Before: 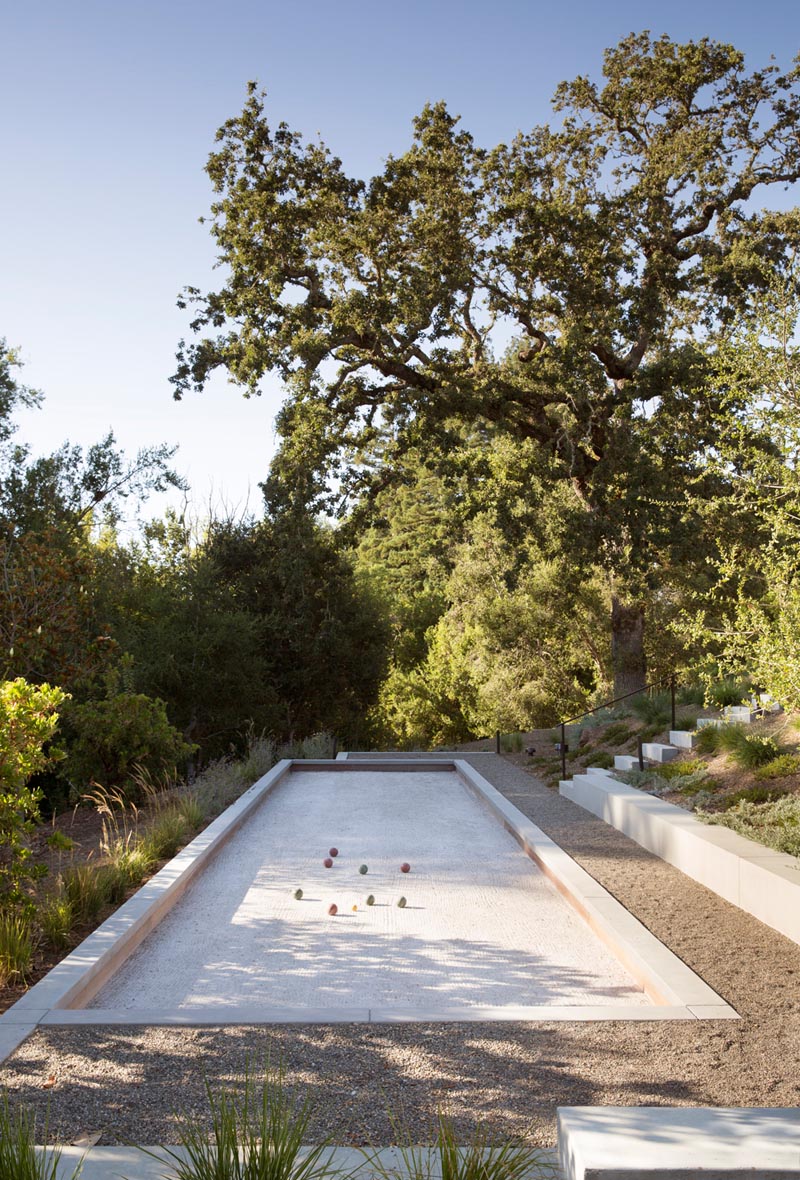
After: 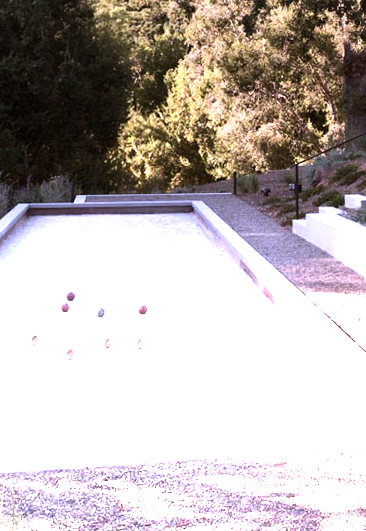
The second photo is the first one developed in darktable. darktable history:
graduated density: density -3.9 EV
rotate and perspective: rotation 0.679°, lens shift (horizontal) 0.136, crop left 0.009, crop right 0.991, crop top 0.078, crop bottom 0.95
color correction: highlights a* 15.03, highlights b* -25.07
tone equalizer: -8 EV -0.75 EV, -7 EV -0.7 EV, -6 EV -0.6 EV, -5 EV -0.4 EV, -3 EV 0.4 EV, -2 EV 0.6 EV, -1 EV 0.7 EV, +0 EV 0.75 EV, edges refinement/feathering 500, mask exposure compensation -1.57 EV, preserve details no
crop: left 35.976%, top 45.819%, right 18.162%, bottom 5.807%
